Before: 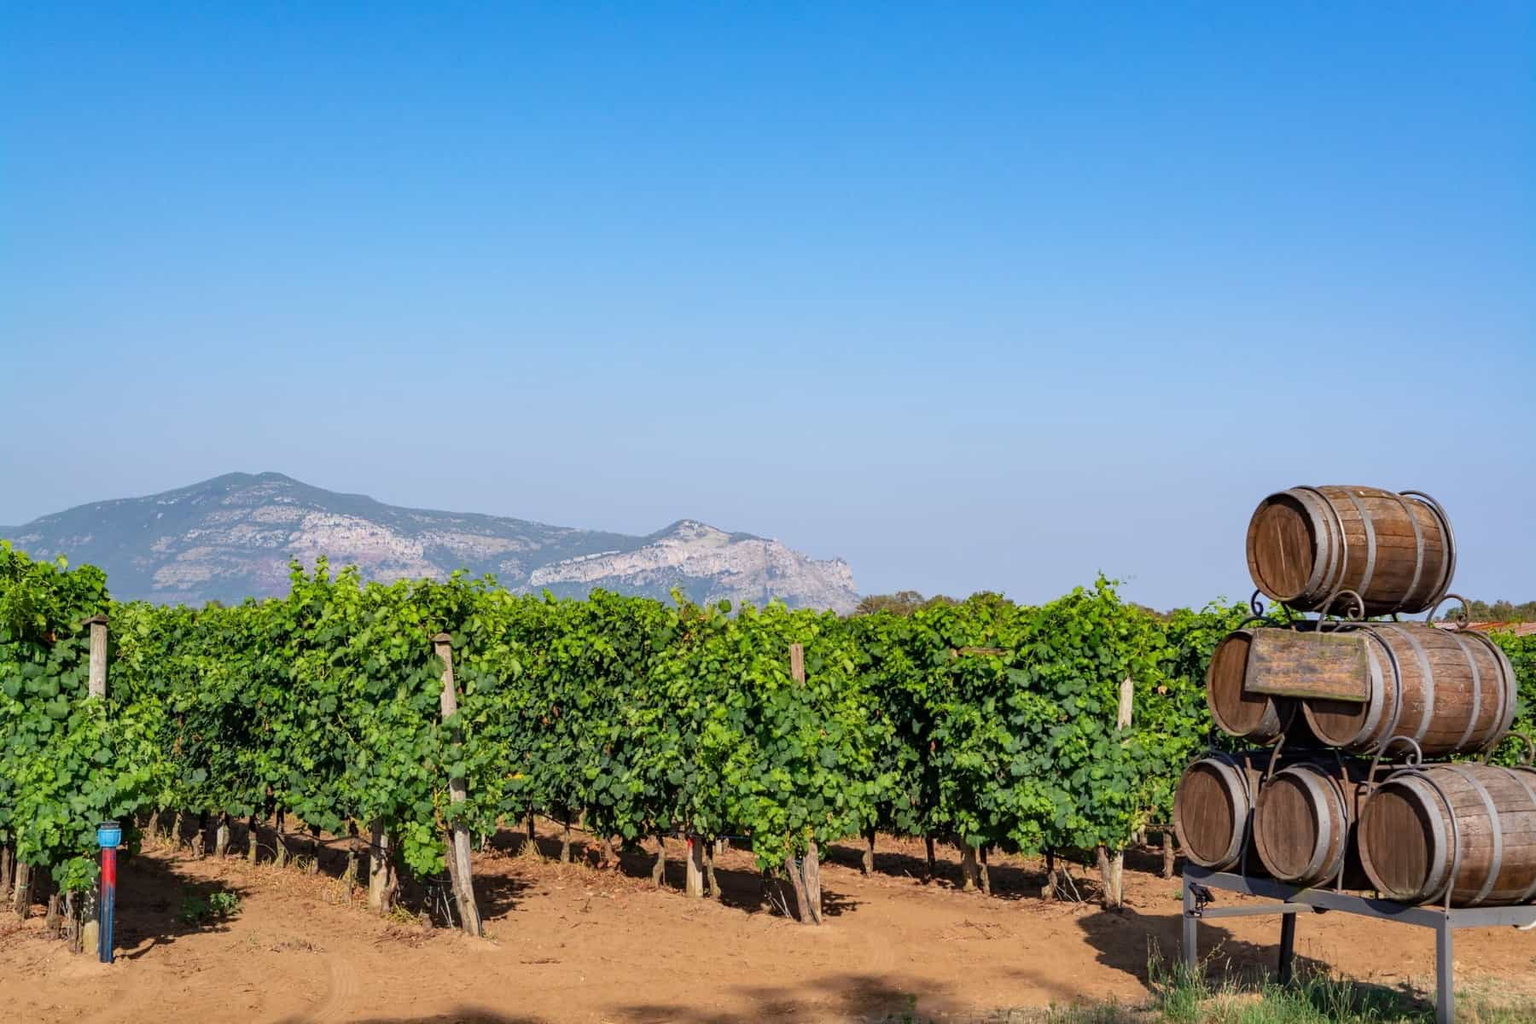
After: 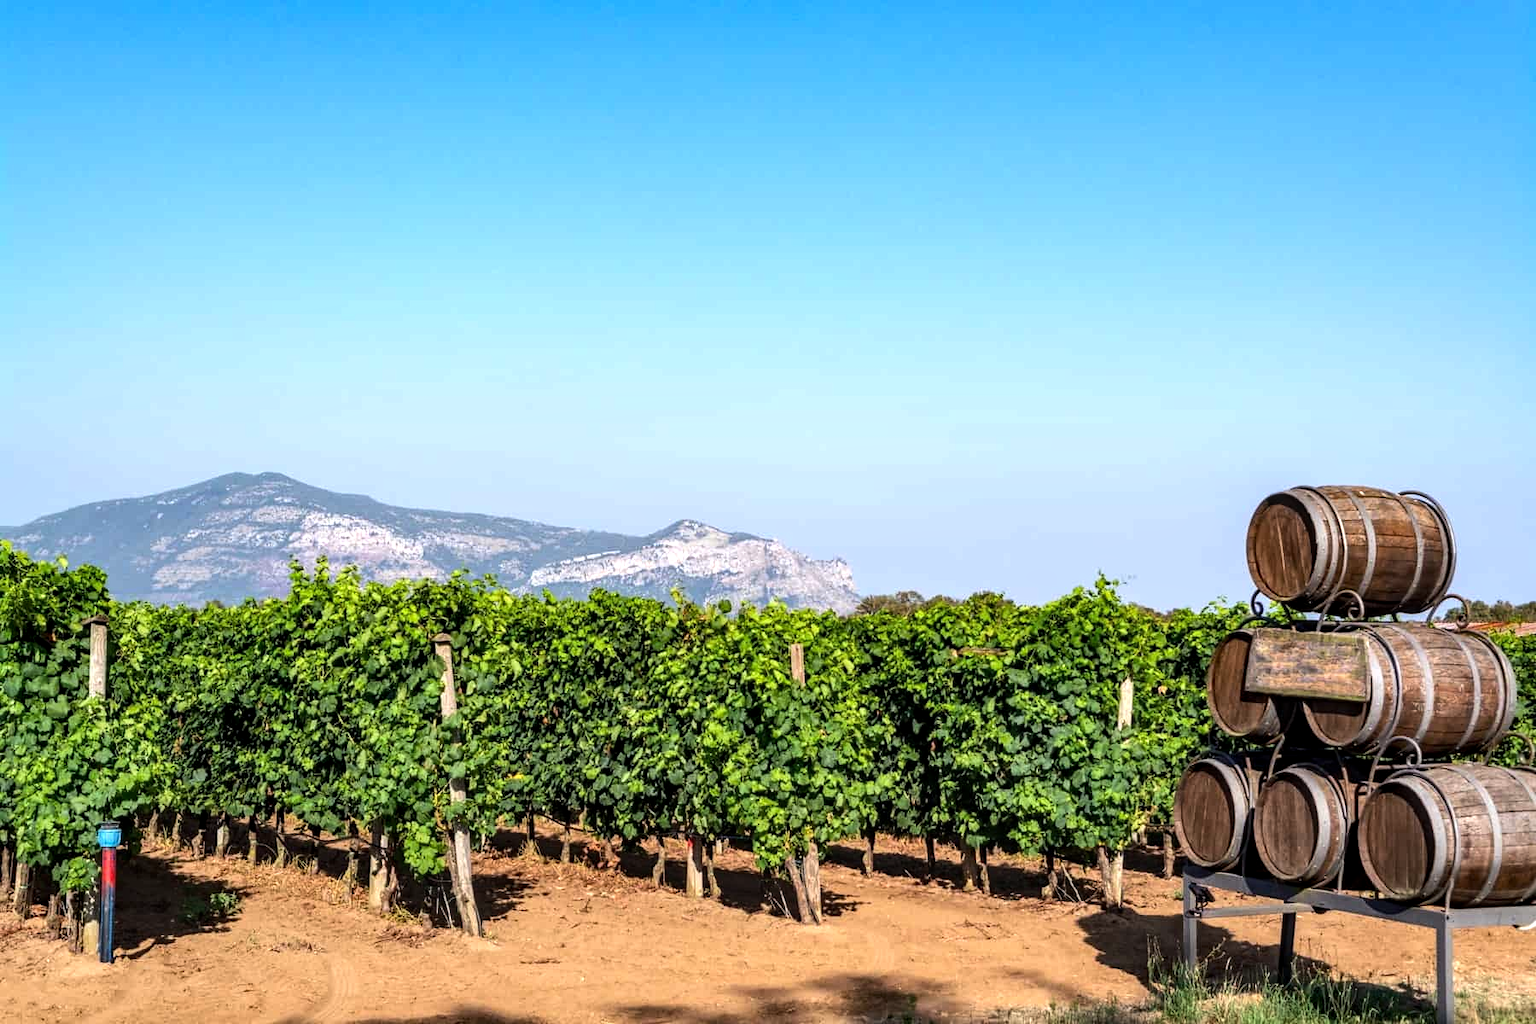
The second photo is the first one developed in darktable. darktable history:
tone equalizer: -8 EV -0.74 EV, -7 EV -0.708 EV, -6 EV -0.622 EV, -5 EV -0.371 EV, -3 EV 0.375 EV, -2 EV 0.6 EV, -1 EV 0.693 EV, +0 EV 0.721 EV, edges refinement/feathering 500, mask exposure compensation -1.57 EV, preserve details no
exposure: black level correction 0.001, compensate highlight preservation false
local contrast: on, module defaults
